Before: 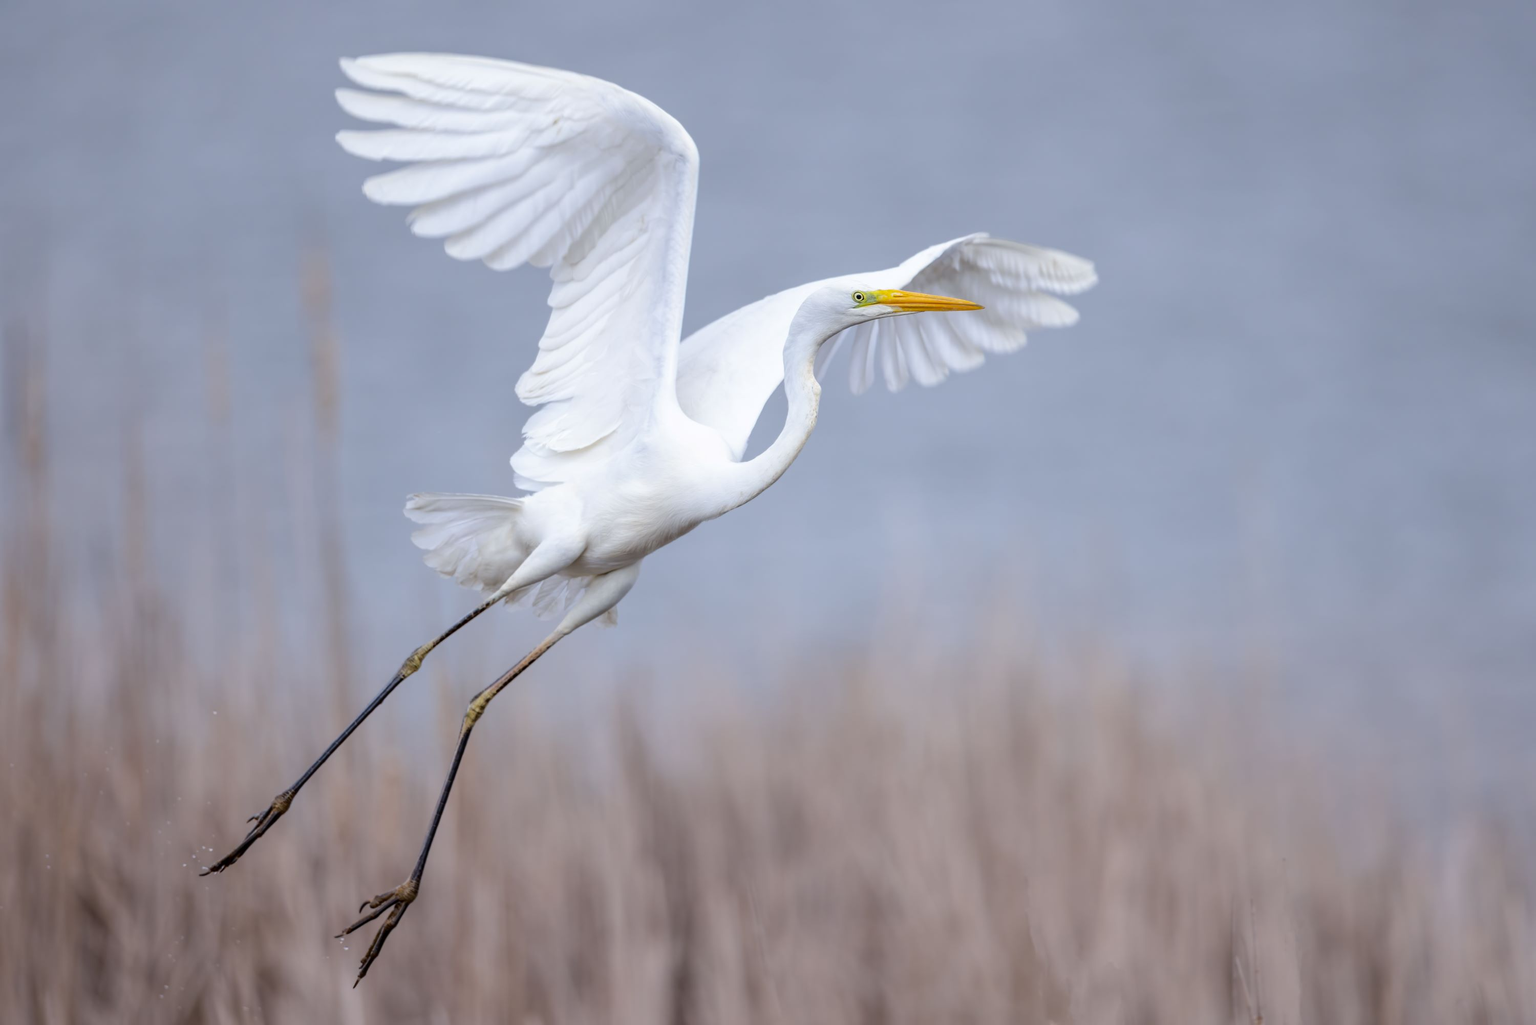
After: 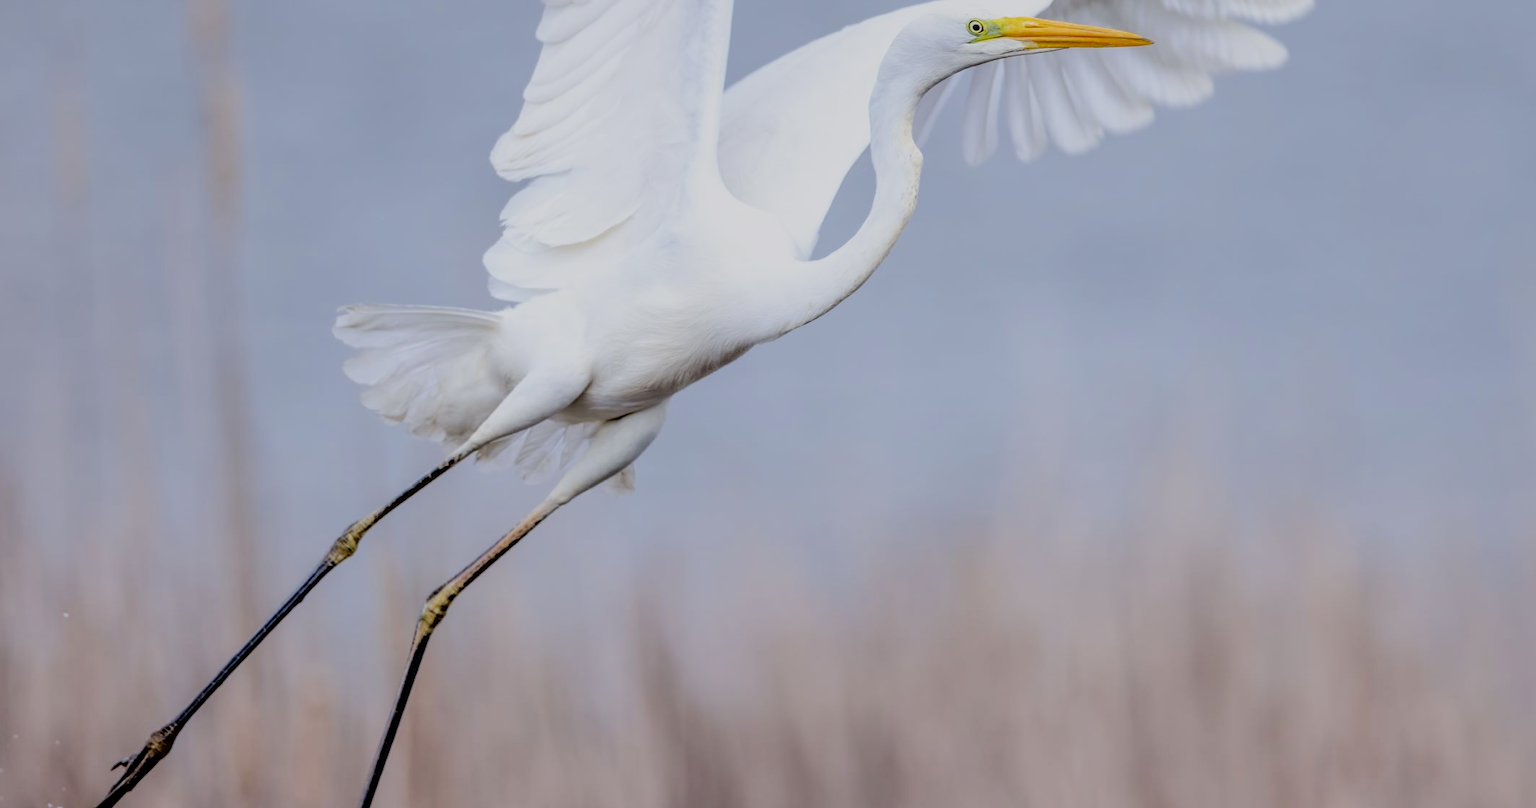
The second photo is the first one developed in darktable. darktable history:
local contrast: on, module defaults
crop: left 10.981%, top 27.111%, right 18.263%, bottom 17.059%
filmic rgb: black relative exposure -6.19 EV, white relative exposure 6.97 EV, threshold 5.95 EV, hardness 2.26, add noise in highlights 0.1, color science v4 (2020), type of noise poissonian, enable highlight reconstruction true
exposure: black level correction 0.025, exposure 0.185 EV, compensate exposure bias true, compensate highlight preservation false
